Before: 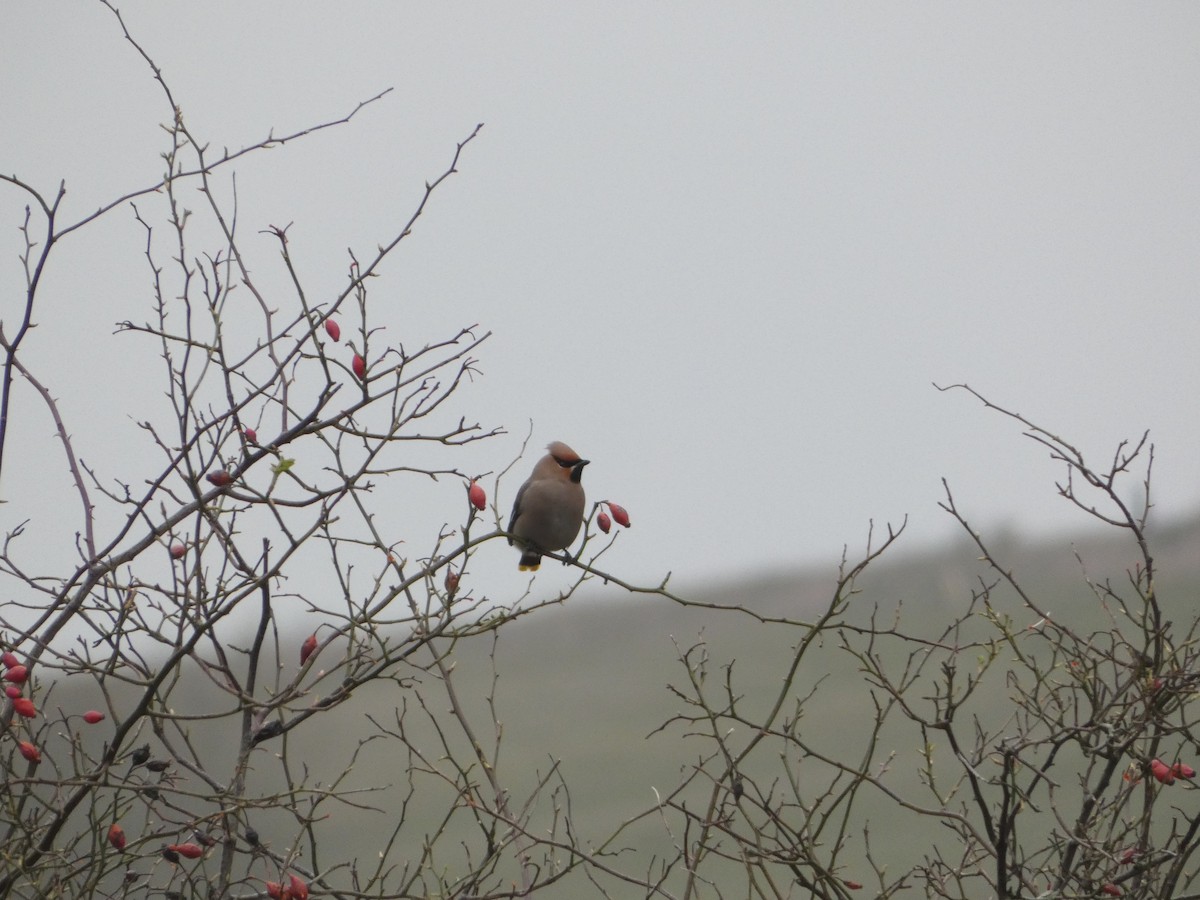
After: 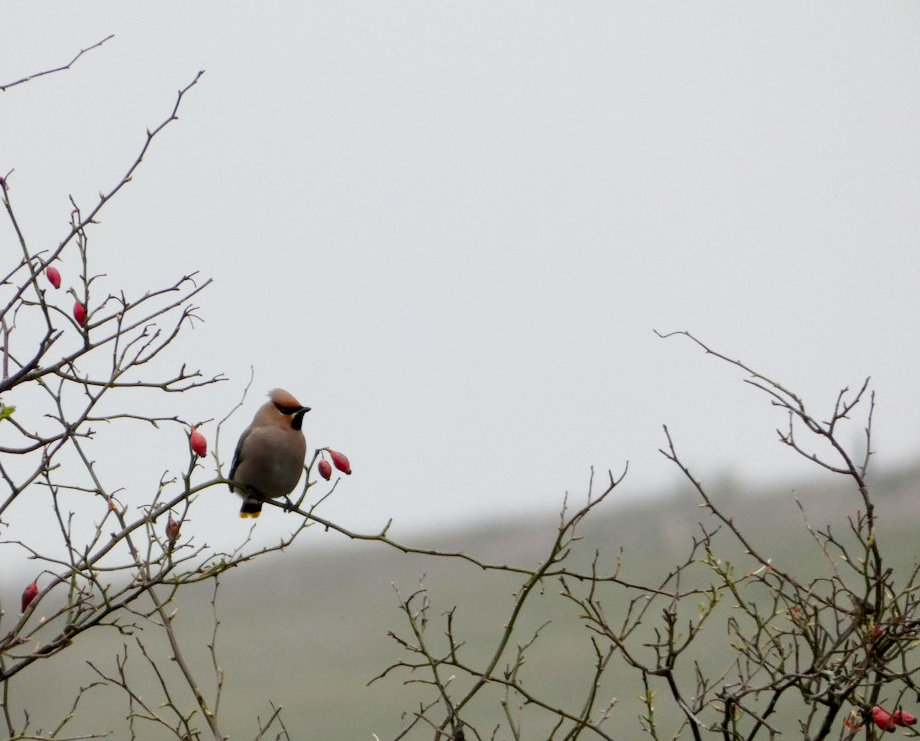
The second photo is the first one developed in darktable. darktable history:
tone curve: curves: ch0 [(0, 0) (0.071, 0.047) (0.266, 0.26) (0.491, 0.552) (0.753, 0.818) (1, 0.983)]; ch1 [(0, 0) (0.346, 0.307) (0.408, 0.369) (0.463, 0.443) (0.482, 0.493) (0.502, 0.5) (0.517, 0.518) (0.546, 0.576) (0.588, 0.643) (0.651, 0.709) (1, 1)]; ch2 [(0, 0) (0.346, 0.34) (0.434, 0.46) (0.485, 0.494) (0.5, 0.494) (0.517, 0.503) (0.535, 0.545) (0.583, 0.634) (0.625, 0.686) (1, 1)], preserve colors none
base curve: curves: ch0 [(0.017, 0) (0.425, 0.441) (0.844, 0.933) (1, 1)], preserve colors none
crop: left 23.283%, top 5.913%, bottom 11.736%
